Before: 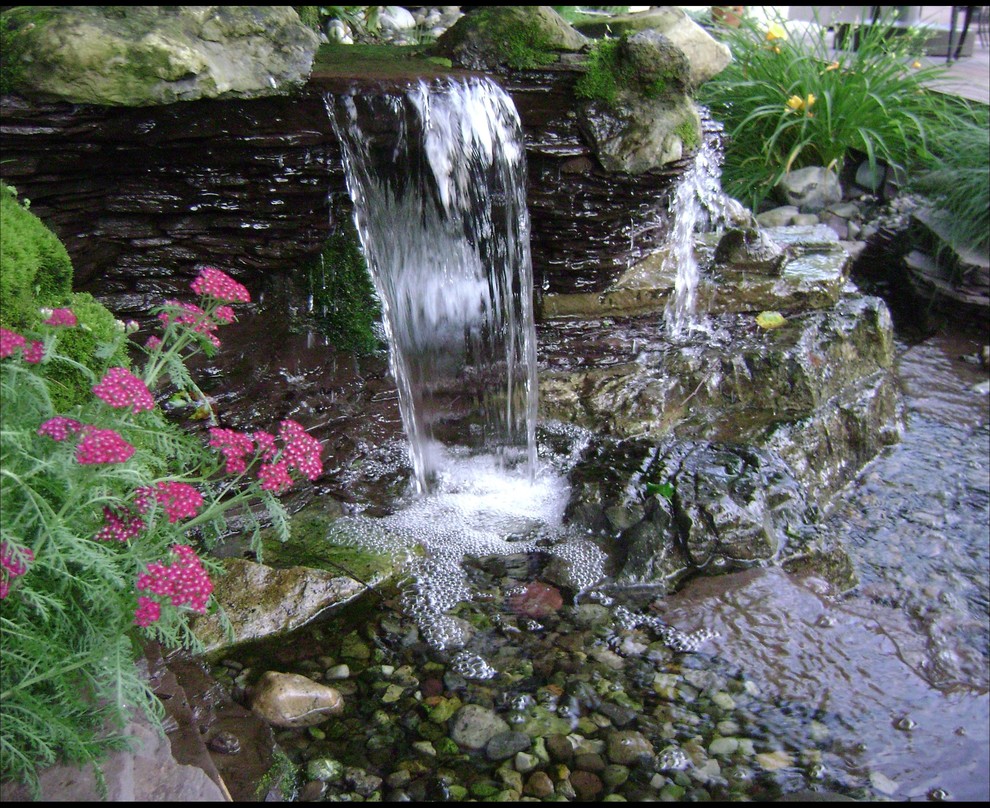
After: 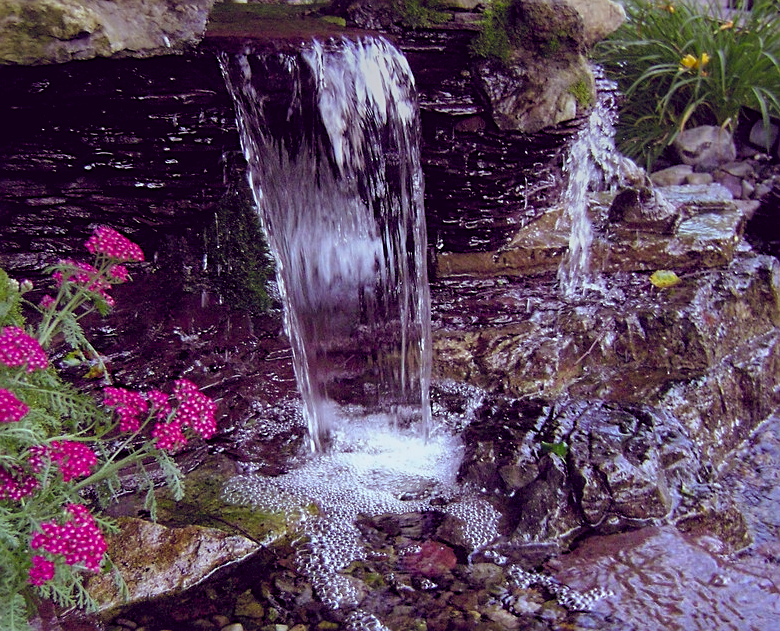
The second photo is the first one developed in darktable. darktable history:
graduated density: rotation -0.352°, offset 57.64
exposure: black level correction 0.006, exposure -0.226 EV, compensate highlight preservation false
crop and rotate: left 10.77%, top 5.1%, right 10.41%, bottom 16.76%
sharpen: on, module defaults
color balance: lift [1.003, 0.993, 1.001, 1.007], gamma [1.018, 1.072, 0.959, 0.928], gain [0.974, 0.873, 1.031, 1.127]
color balance rgb: shadows lift › chroma 6.43%, shadows lift › hue 305.74°, highlights gain › chroma 2.43%, highlights gain › hue 35.74°, global offset › chroma 0.28%, global offset › hue 320.29°, linear chroma grading › global chroma 5.5%, perceptual saturation grading › global saturation 30%, contrast 5.15%
local contrast: highlights 100%, shadows 100%, detail 120%, midtone range 0.2
